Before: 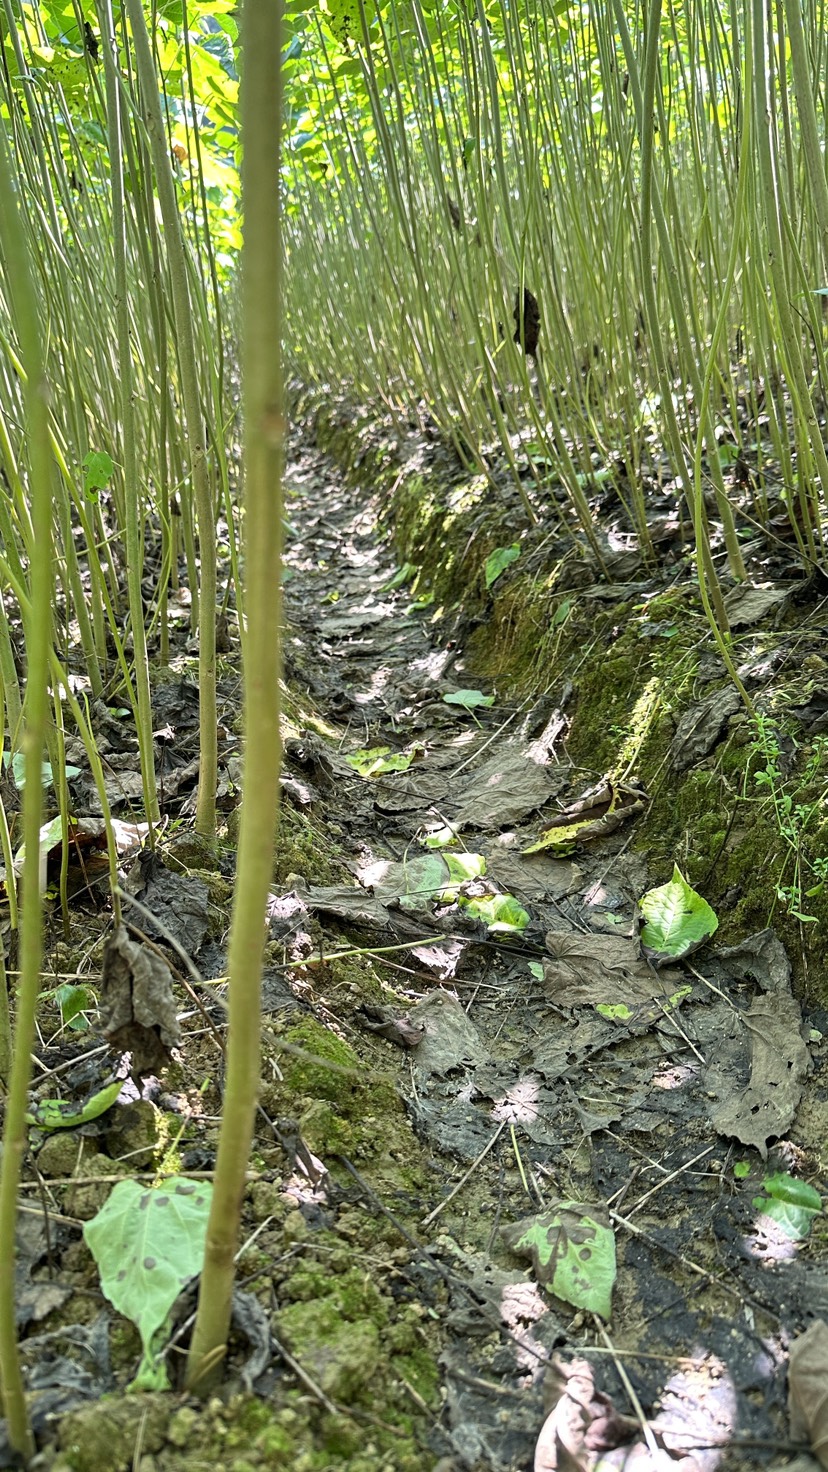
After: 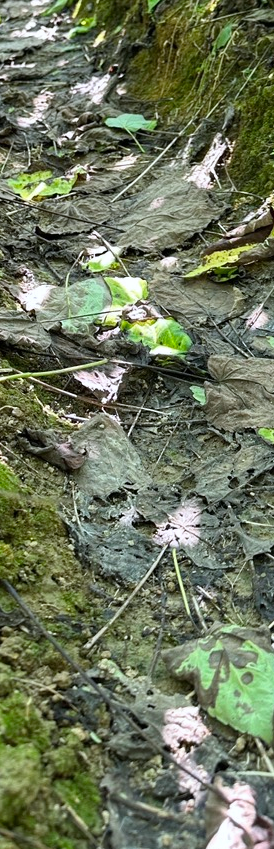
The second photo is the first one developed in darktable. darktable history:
crop: left 40.878%, top 39.176%, right 25.993%, bottom 3.081%
white balance: red 0.983, blue 1.036
